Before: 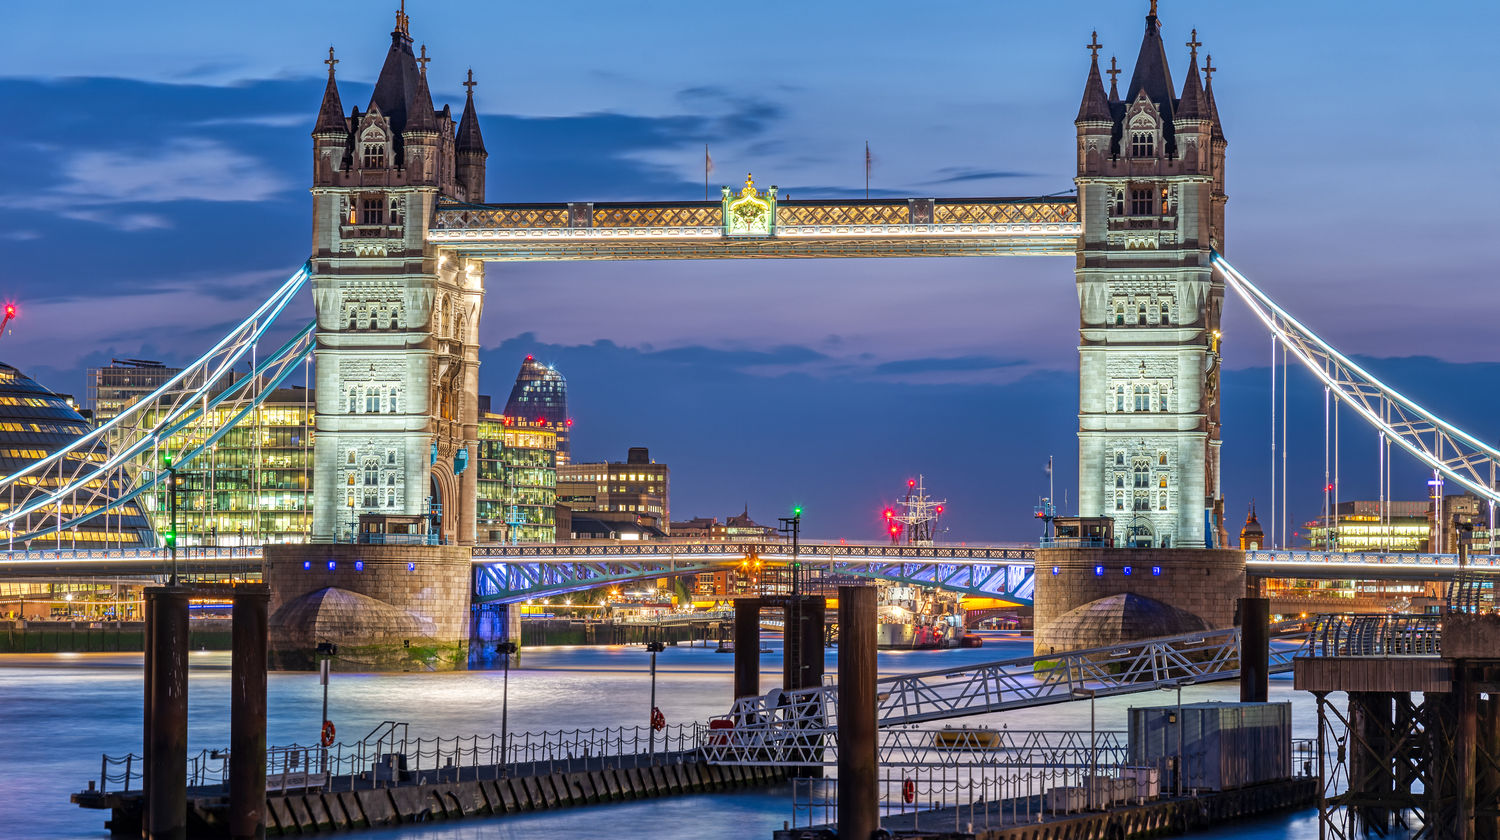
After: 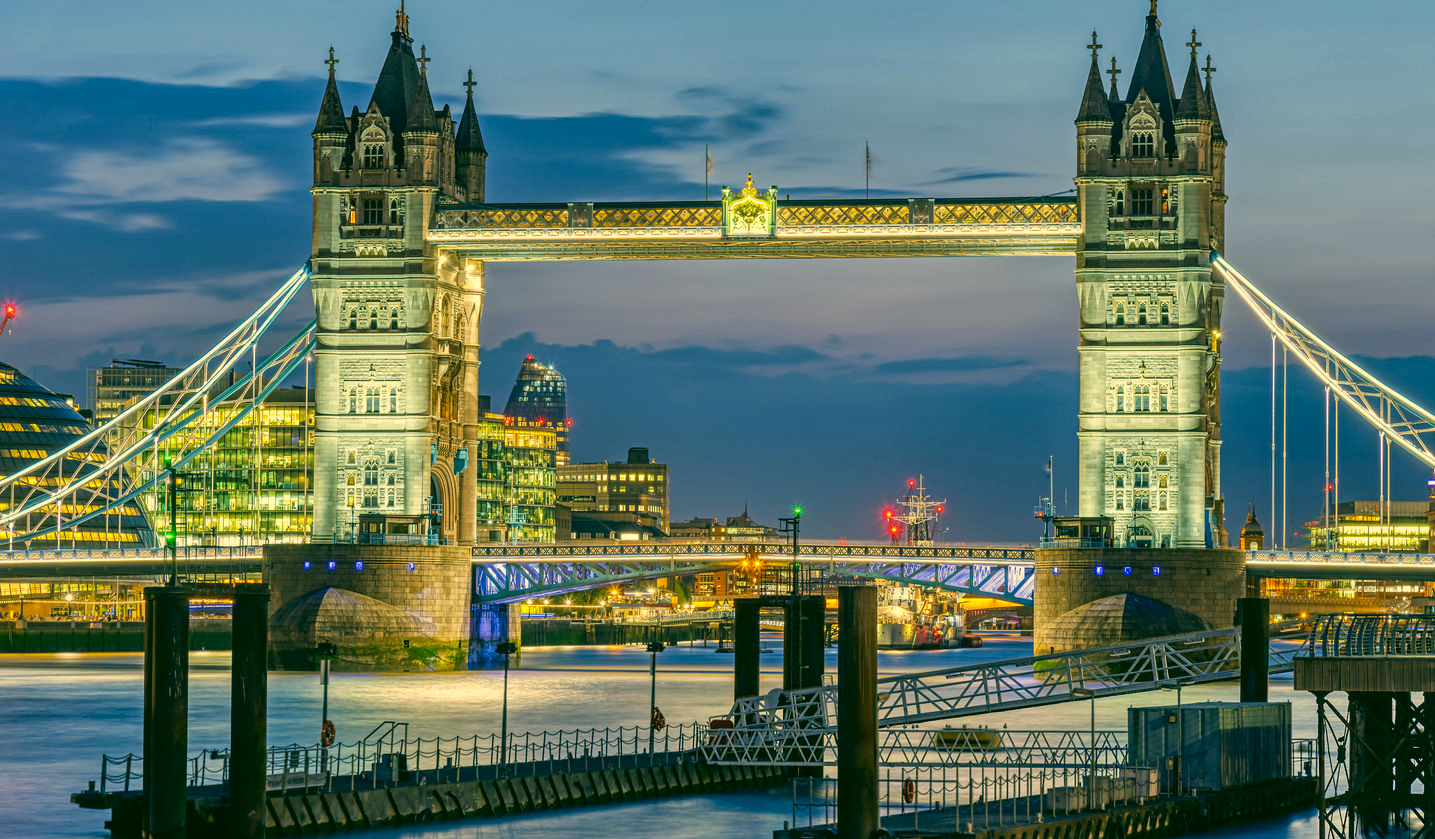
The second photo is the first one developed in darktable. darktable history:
color correction: highlights a* 5.71, highlights b* 33.24, shadows a* -25.49, shadows b* 3.8
crop: right 4.275%, bottom 0.043%
